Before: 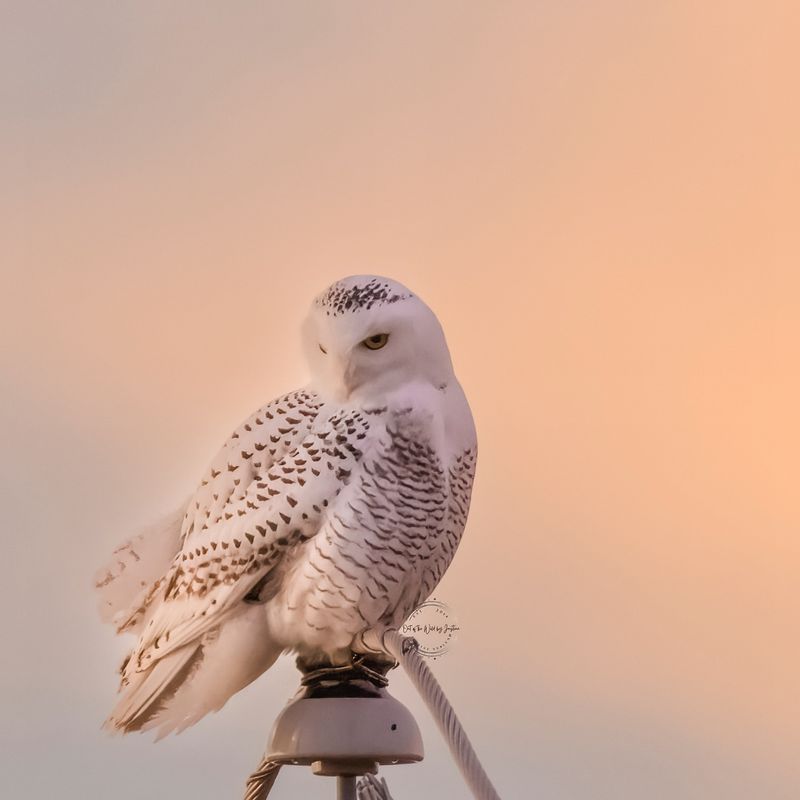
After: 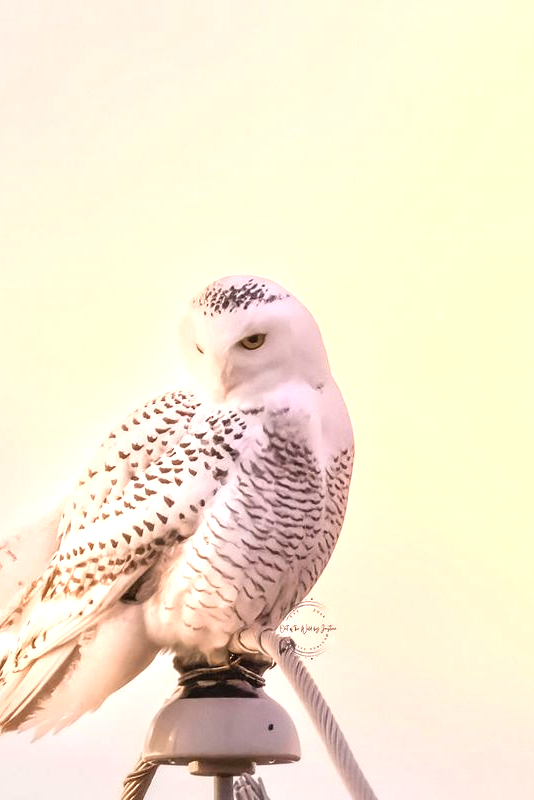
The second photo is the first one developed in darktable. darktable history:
crop: left 15.412%, right 17.832%
exposure: black level correction 0, exposure 1.105 EV, compensate highlight preservation false
